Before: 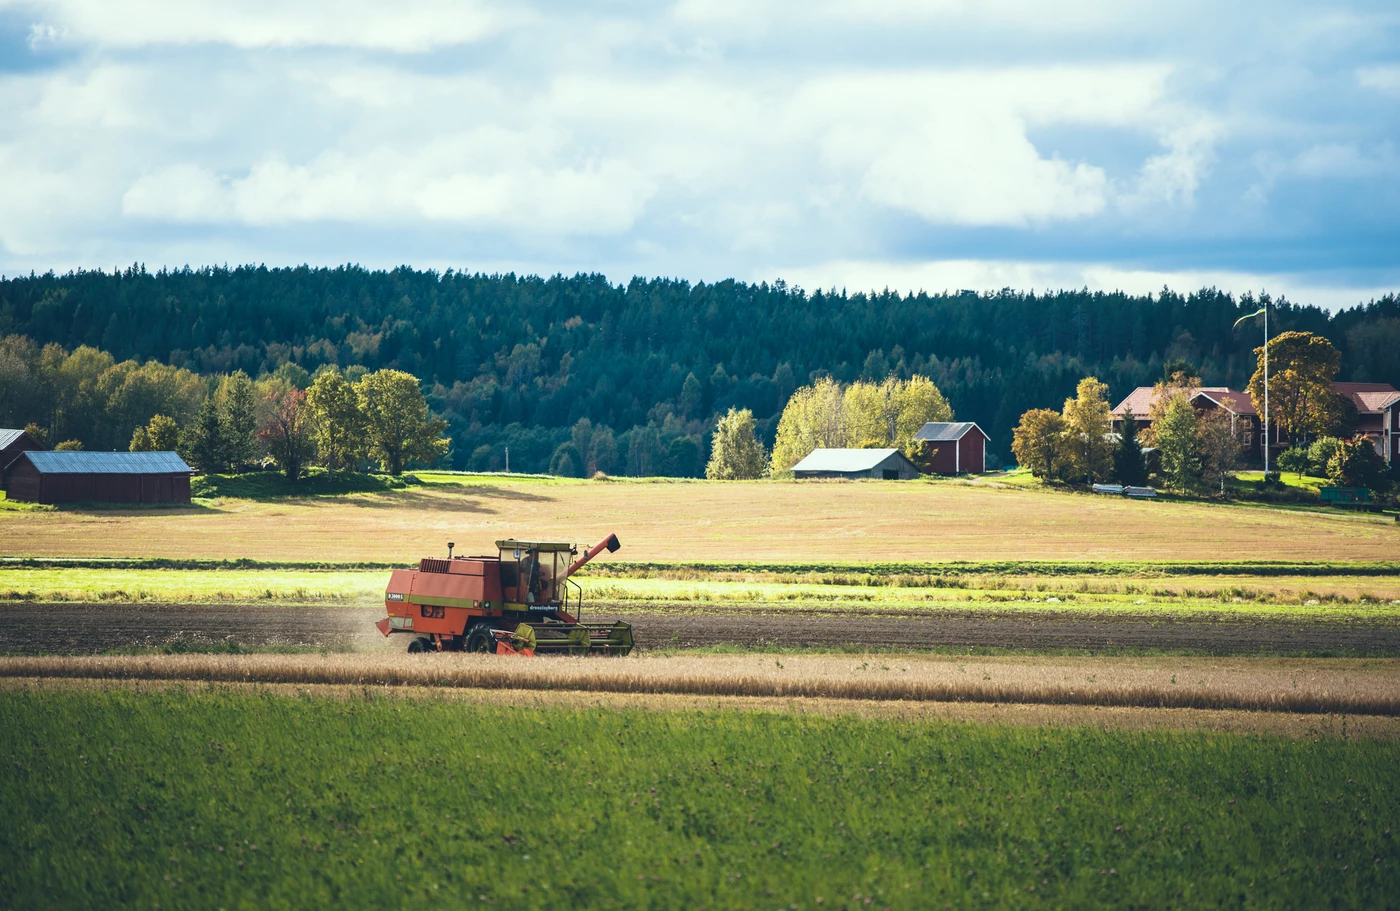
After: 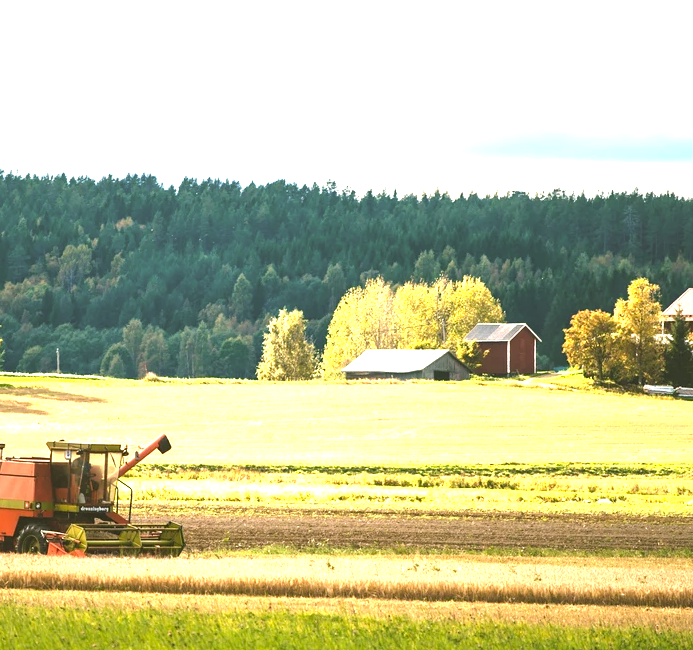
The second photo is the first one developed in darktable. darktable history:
color correction: highlights a* 8.98, highlights b* 15.09, shadows a* -0.49, shadows b* 26.52
exposure: black level correction 0, exposure 1.2 EV, compensate exposure bias true, compensate highlight preservation false
crop: left 32.075%, top 10.976%, right 18.355%, bottom 17.596%
